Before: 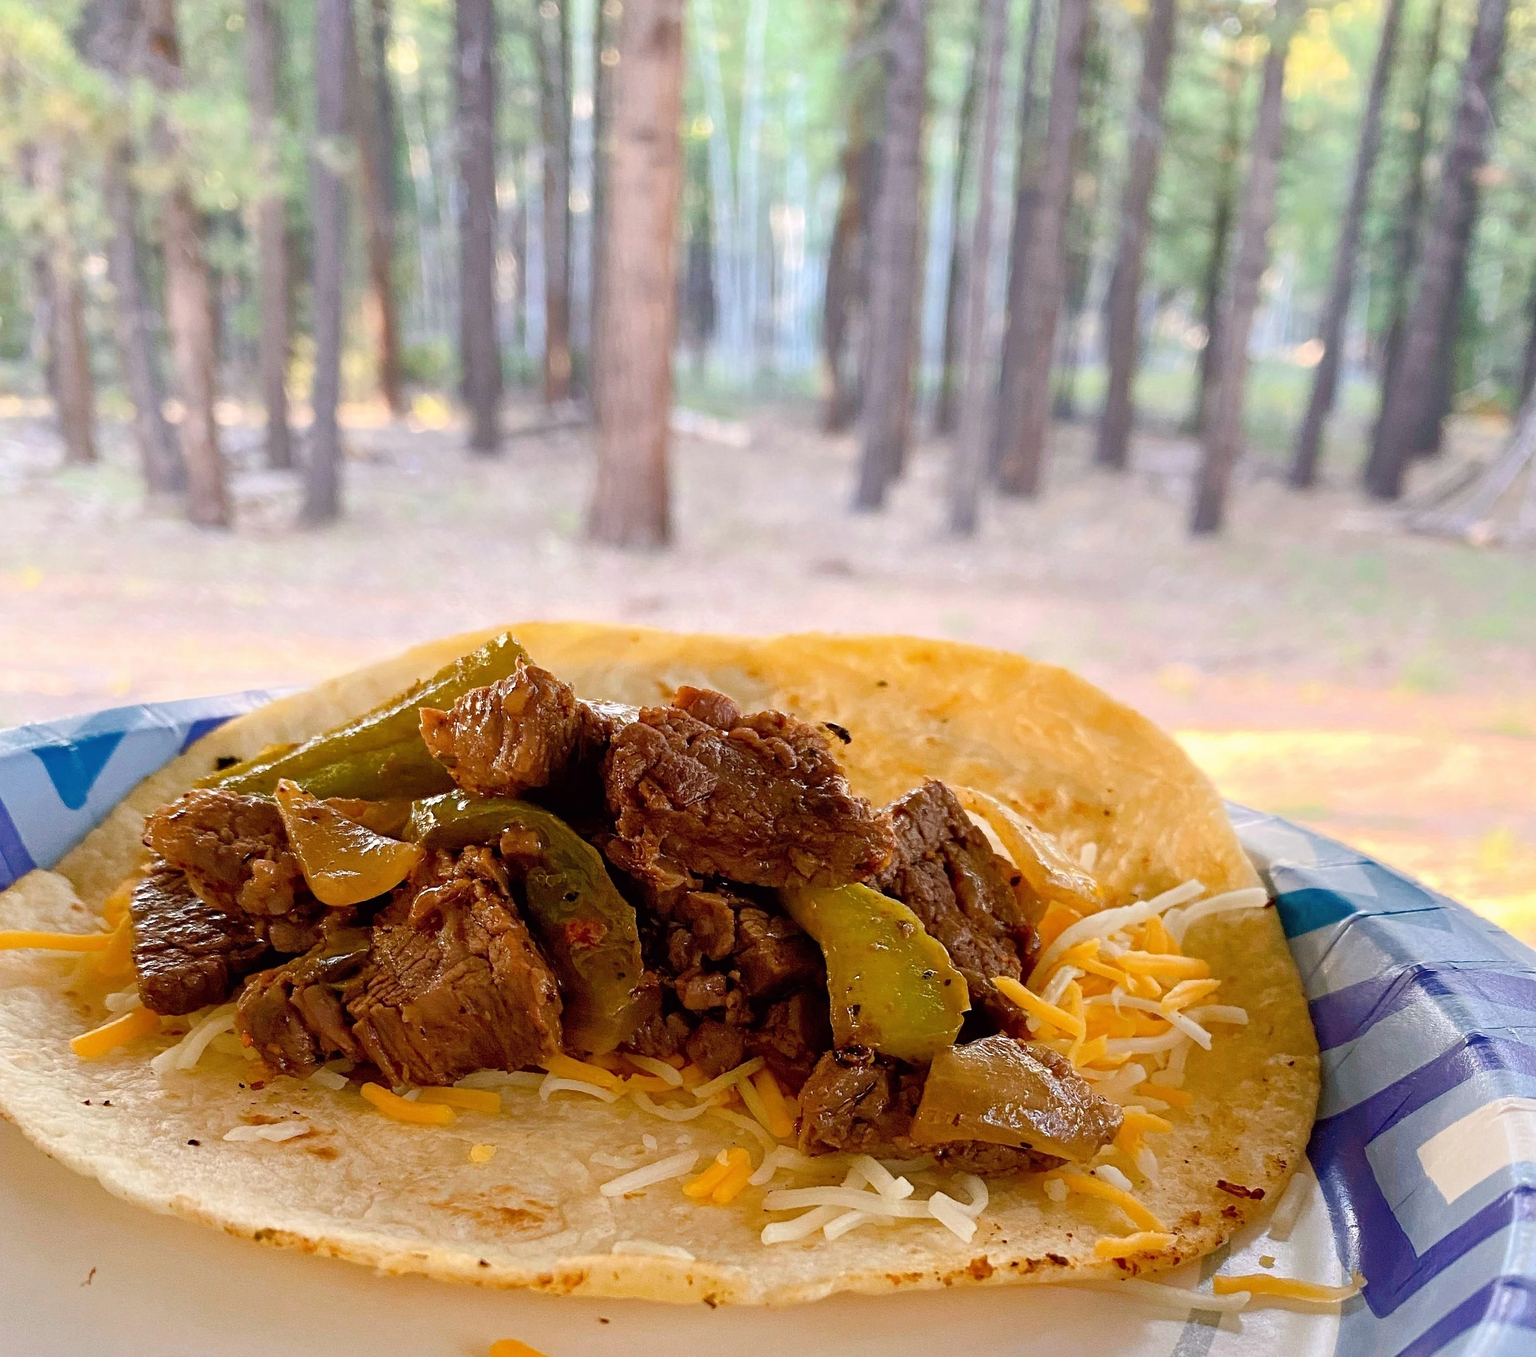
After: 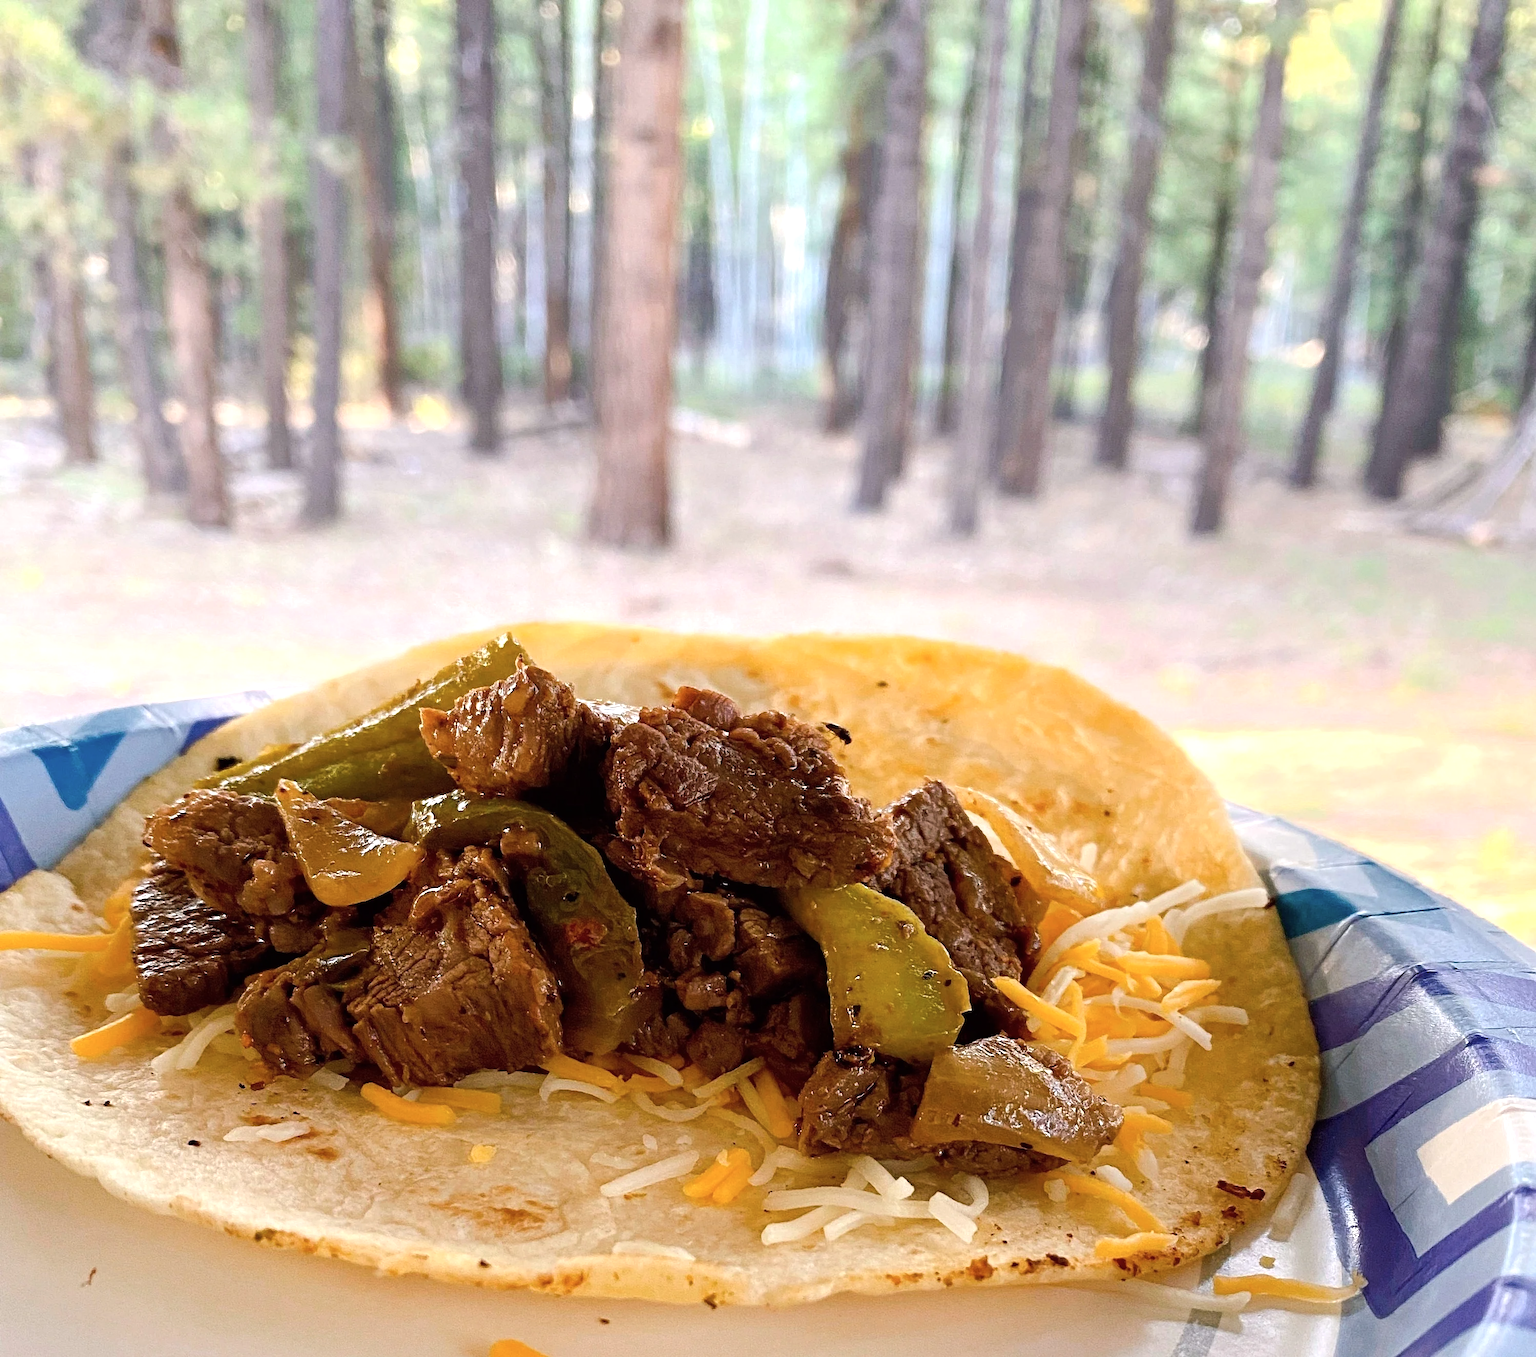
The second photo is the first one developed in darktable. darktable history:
contrast brightness saturation: saturation -0.09
tone equalizer: -8 EV -0.429 EV, -7 EV -0.413 EV, -6 EV -0.336 EV, -5 EV -0.252 EV, -3 EV 0.234 EV, -2 EV 0.333 EV, -1 EV 0.37 EV, +0 EV 0.436 EV, edges refinement/feathering 500, mask exposure compensation -1.57 EV, preserve details no
